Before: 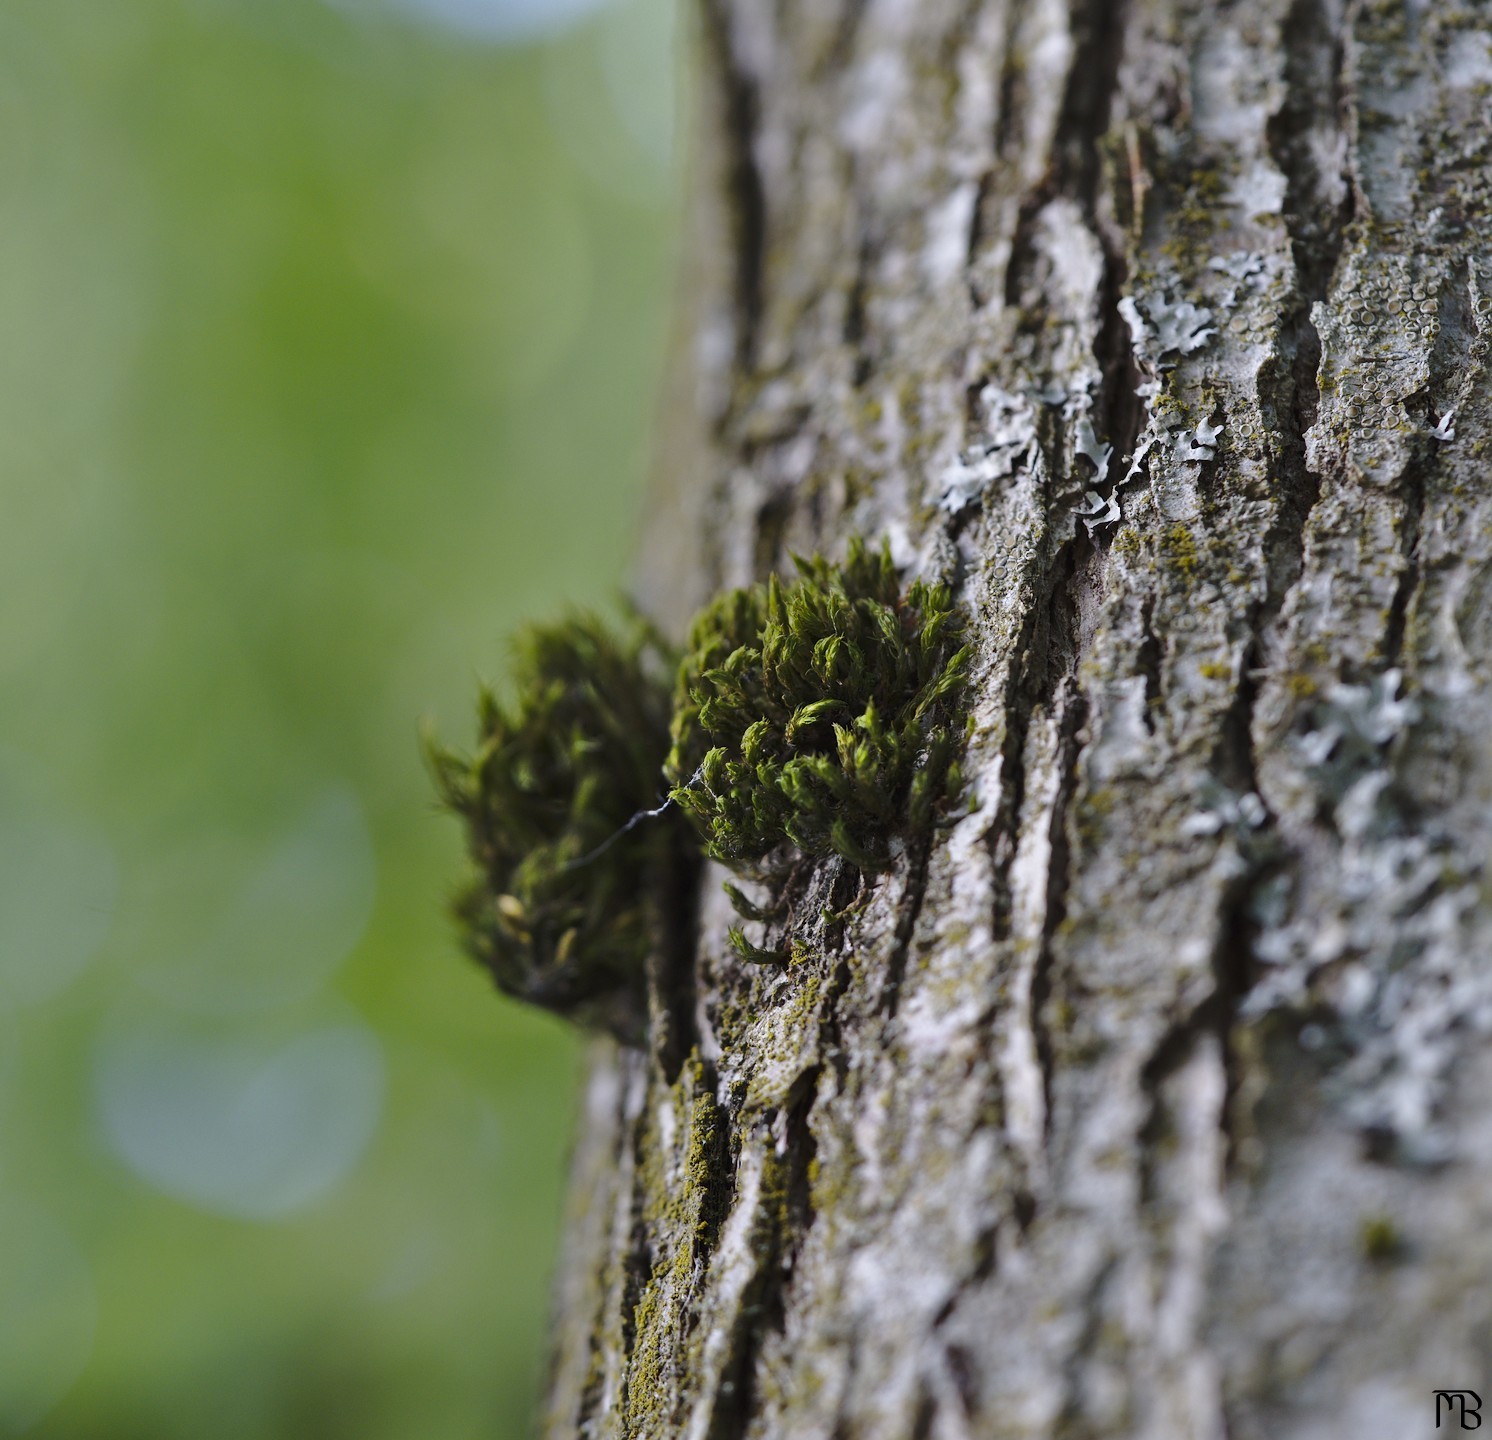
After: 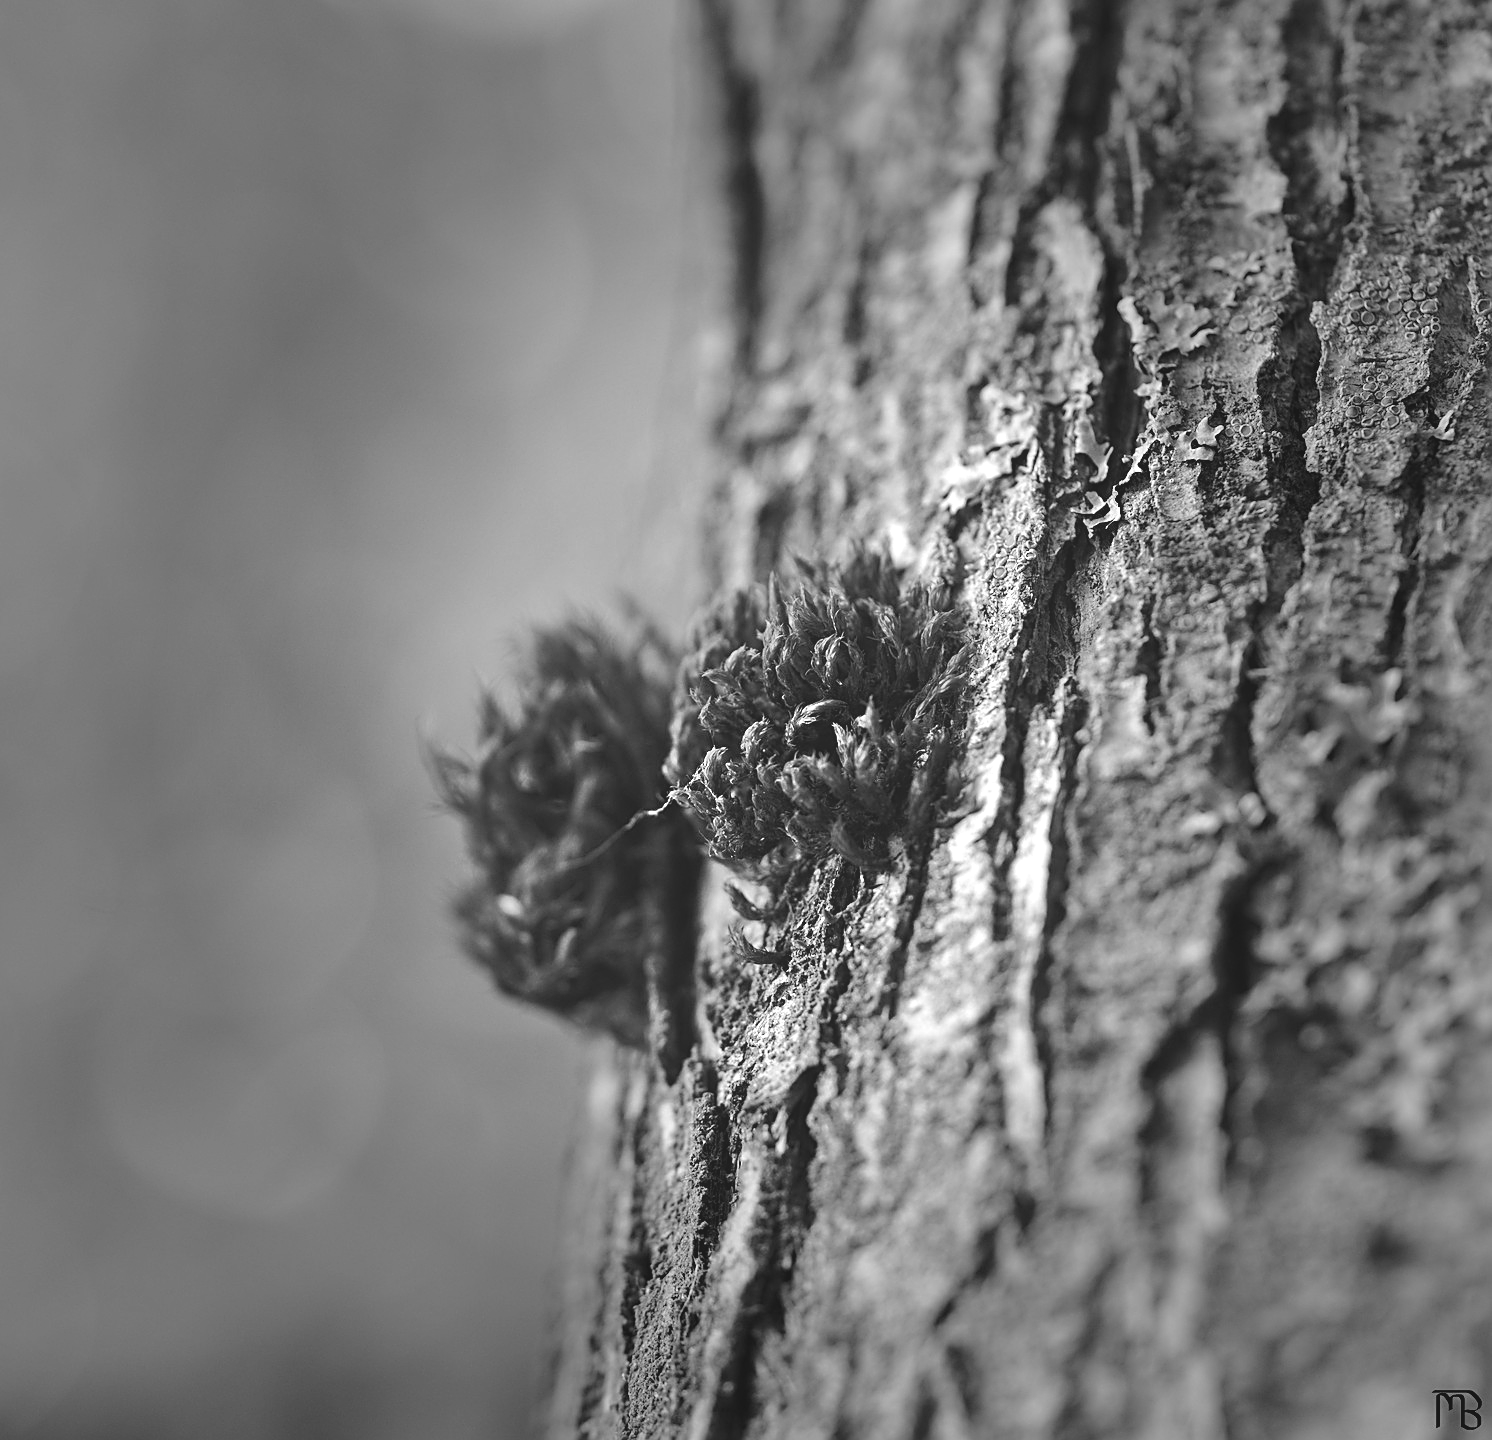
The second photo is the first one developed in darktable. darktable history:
sharpen: on, module defaults
monochrome: a 32, b 64, size 2.3
white balance: red 1.004, blue 1.024
color balance rgb: perceptual saturation grading › global saturation 25%, global vibrance 20%
vignetting: fall-off start 40%, fall-off radius 40%
colorize: saturation 60%, source mix 100%
